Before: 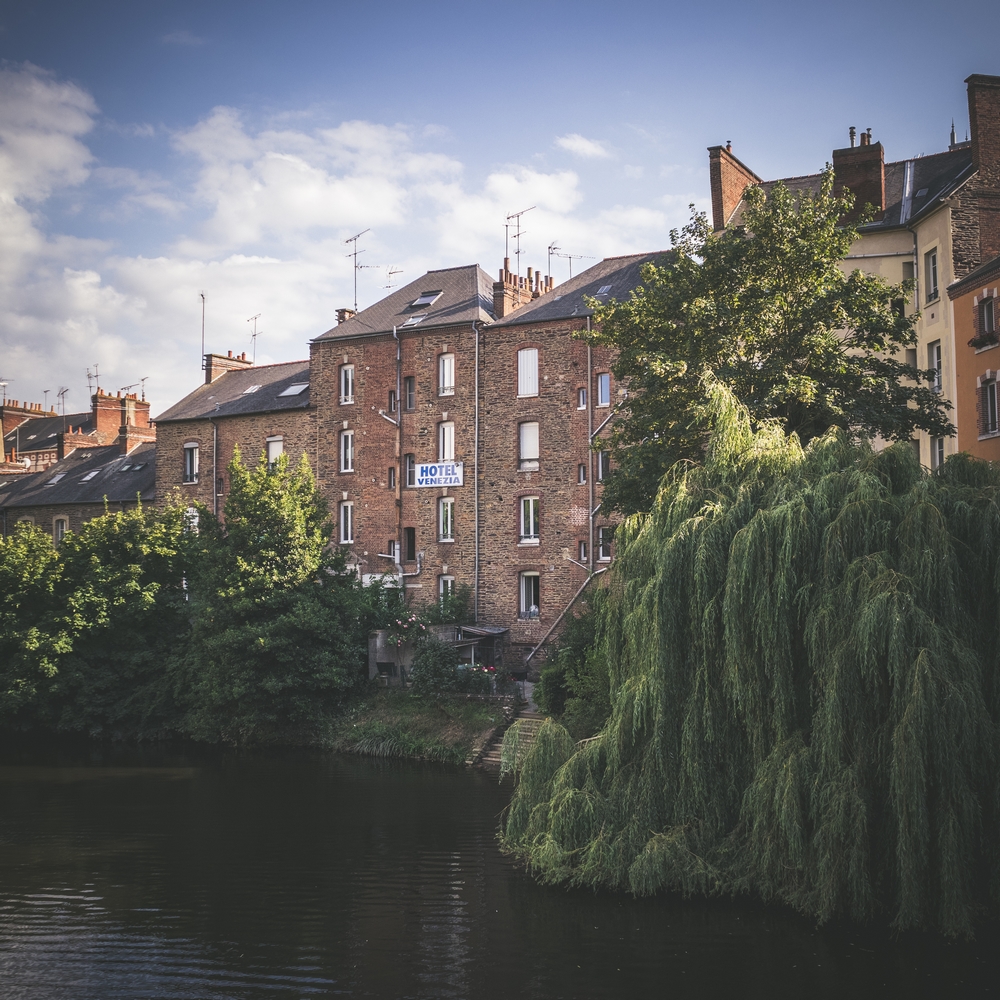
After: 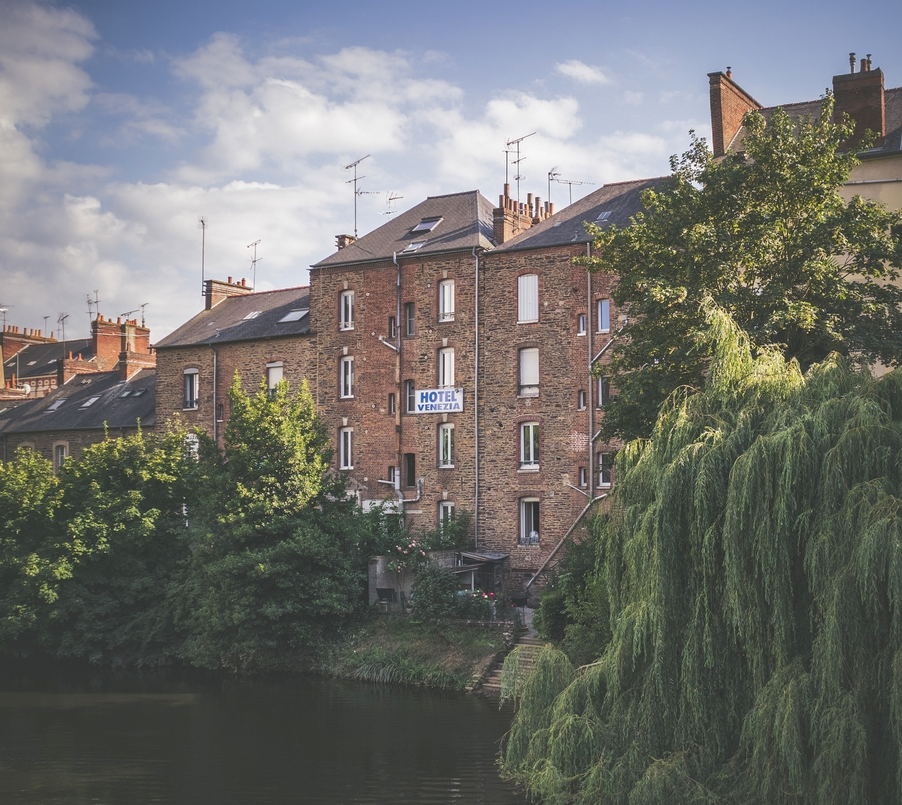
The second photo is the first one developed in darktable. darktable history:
crop: top 7.49%, right 9.717%, bottom 11.943%
shadows and highlights: on, module defaults
